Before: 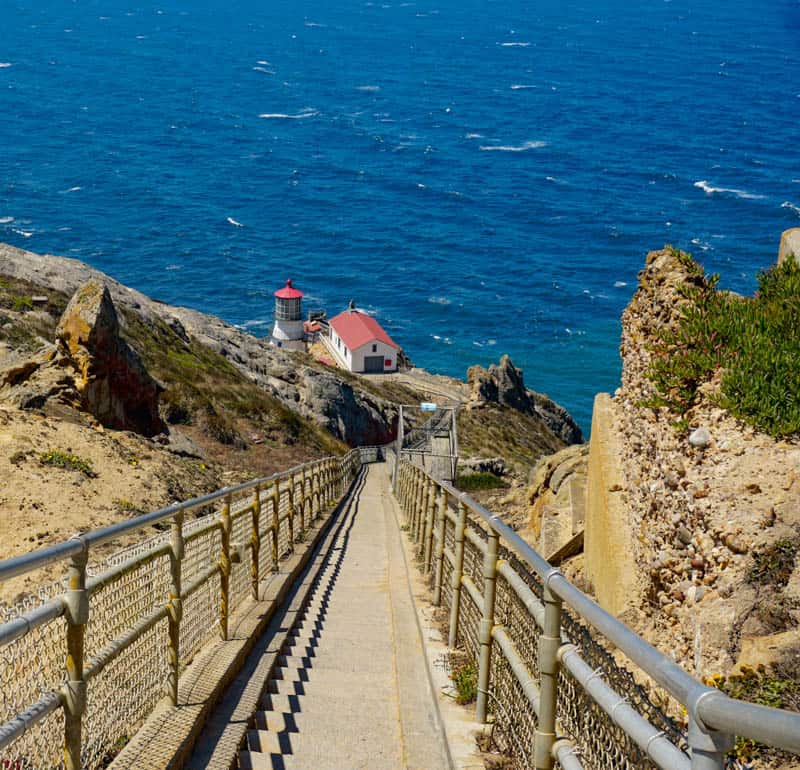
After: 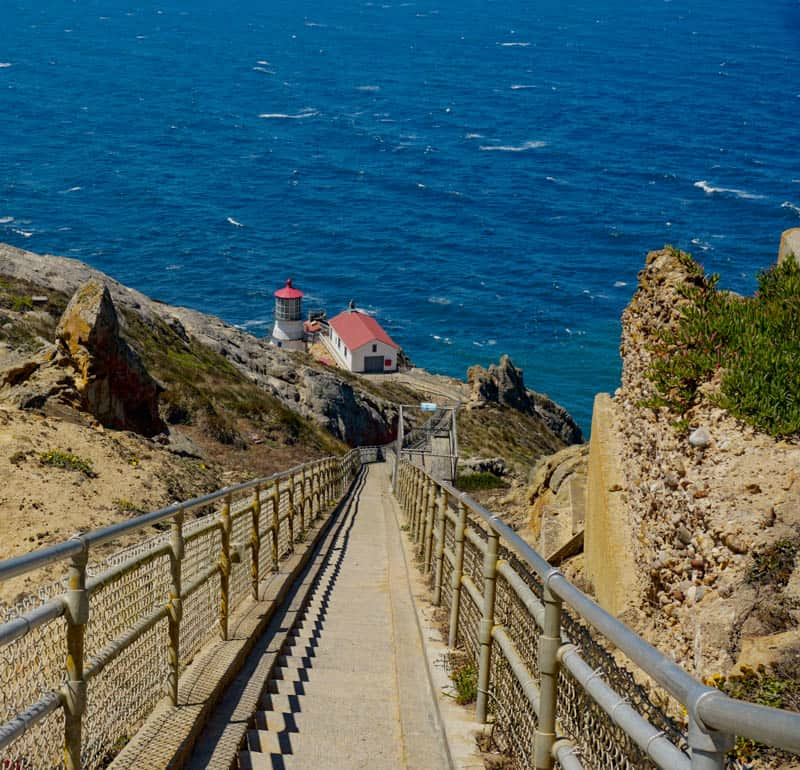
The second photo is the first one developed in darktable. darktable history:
local contrast: mode bilateral grid, contrast 15, coarseness 36, detail 106%, midtone range 0.2
exposure: exposure -0.323 EV, compensate highlight preservation false
